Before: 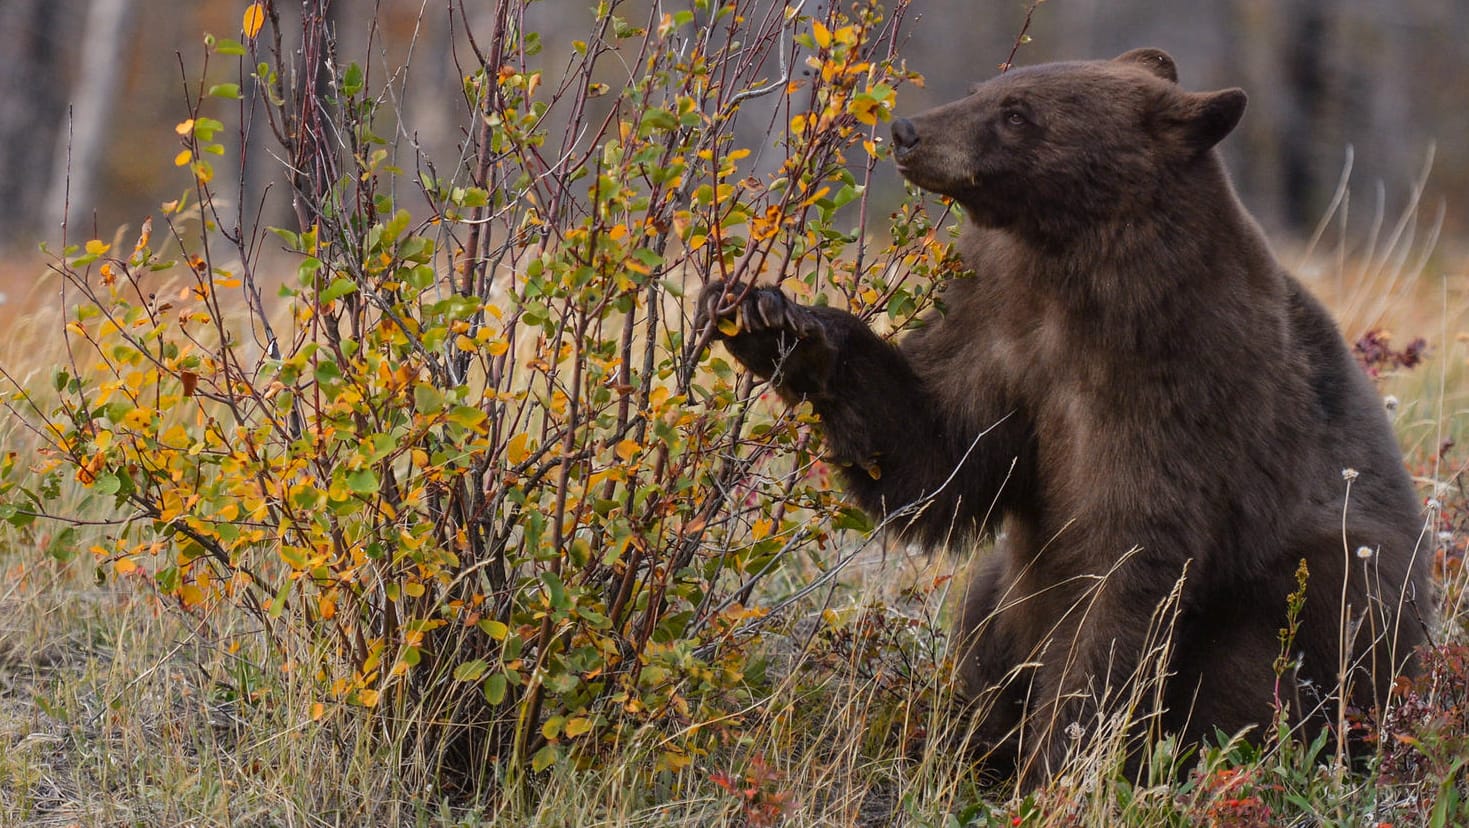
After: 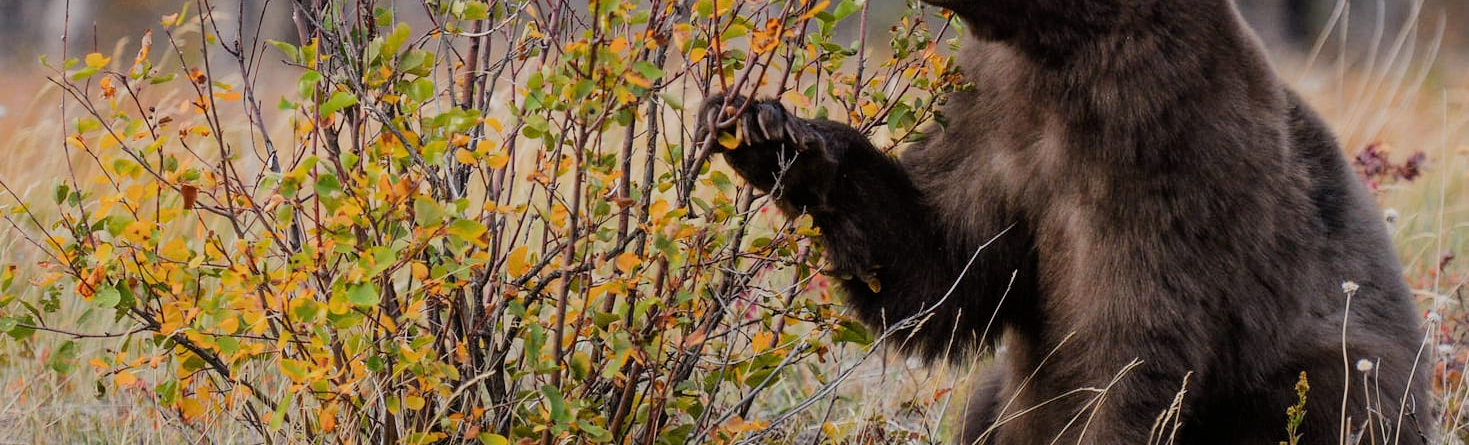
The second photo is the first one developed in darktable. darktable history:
exposure: exposure 0.404 EV, compensate exposure bias true, compensate highlight preservation false
filmic rgb: black relative exposure -7.33 EV, white relative exposure 5.08 EV, threshold 5.97 EV, hardness 3.22, enable highlight reconstruction true
crop and rotate: top 22.635%, bottom 23.514%
